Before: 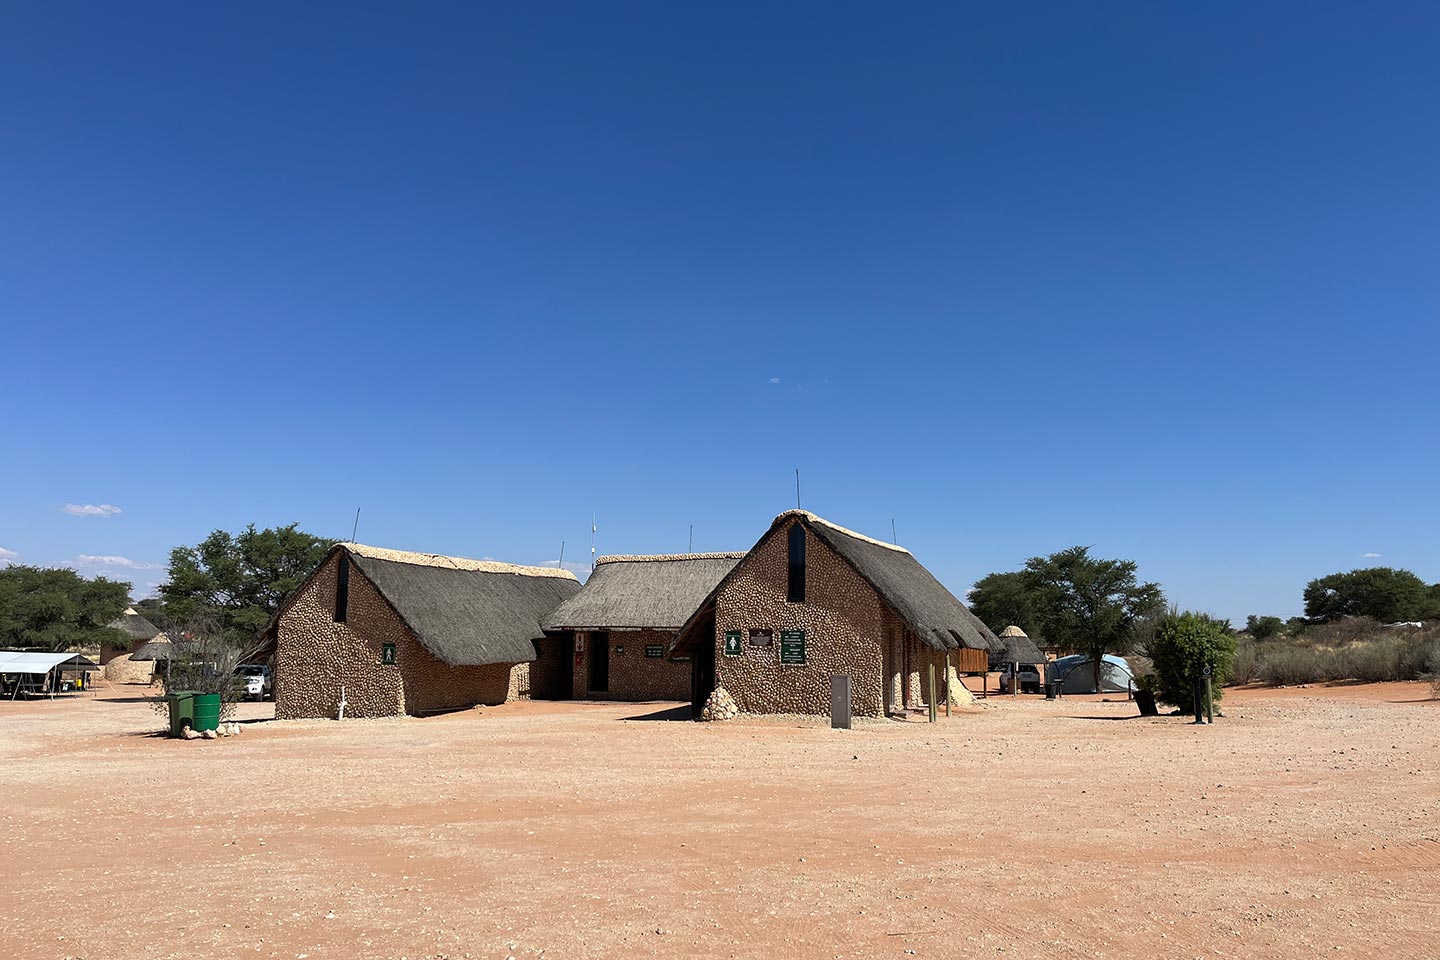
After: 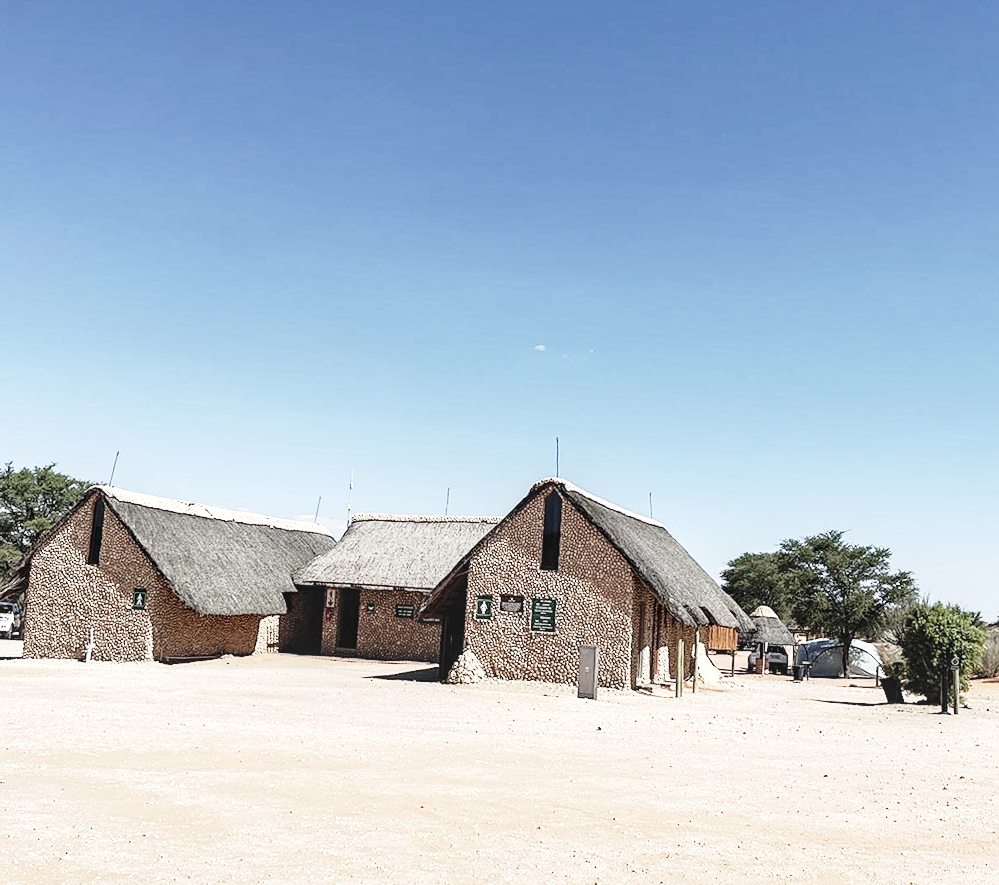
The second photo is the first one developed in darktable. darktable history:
contrast brightness saturation: contrast -0.056, saturation -0.409
crop and rotate: angle -3.22°, left 13.964%, top 0.029%, right 10.884%, bottom 0.062%
haze removal: adaptive false
base curve: curves: ch0 [(0, 0) (0.028, 0.03) (0.121, 0.232) (0.46, 0.748) (0.859, 0.968) (1, 1)], preserve colors none
local contrast: on, module defaults
exposure: black level correction 0, exposure 1 EV, compensate highlight preservation false
sharpen: amount 0.206
